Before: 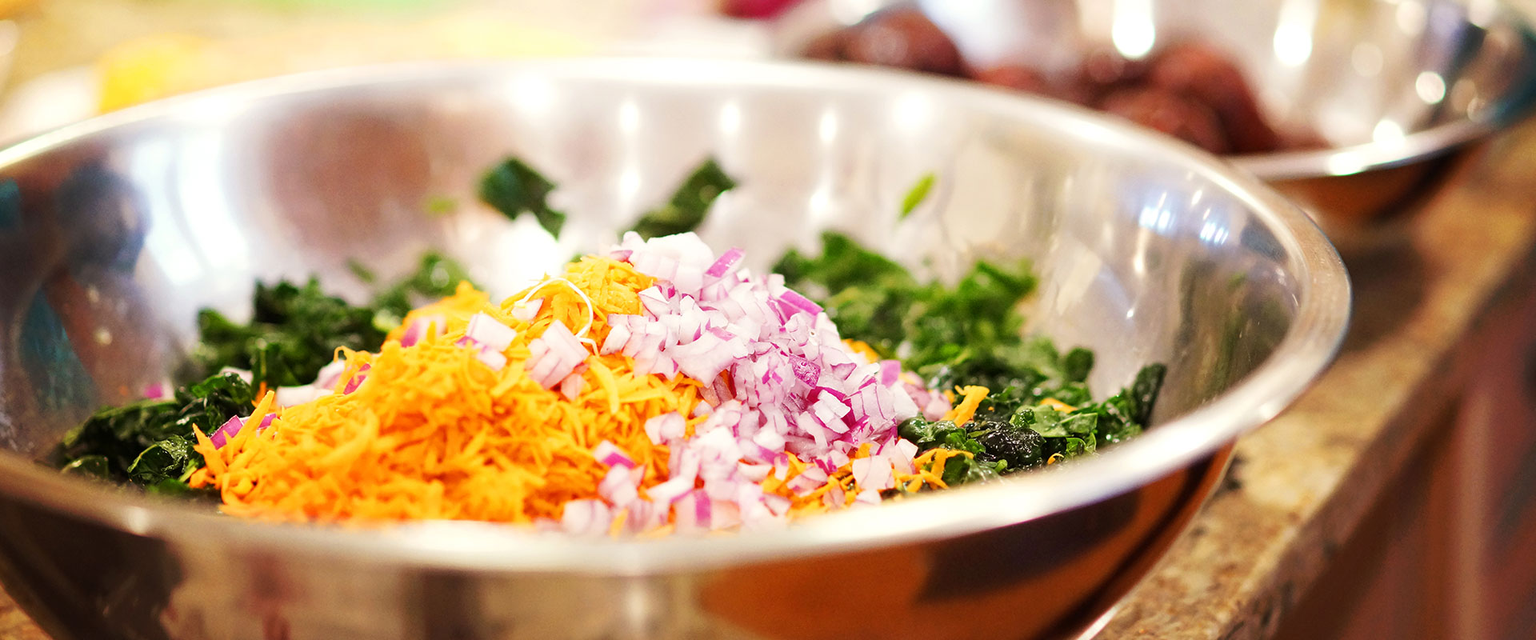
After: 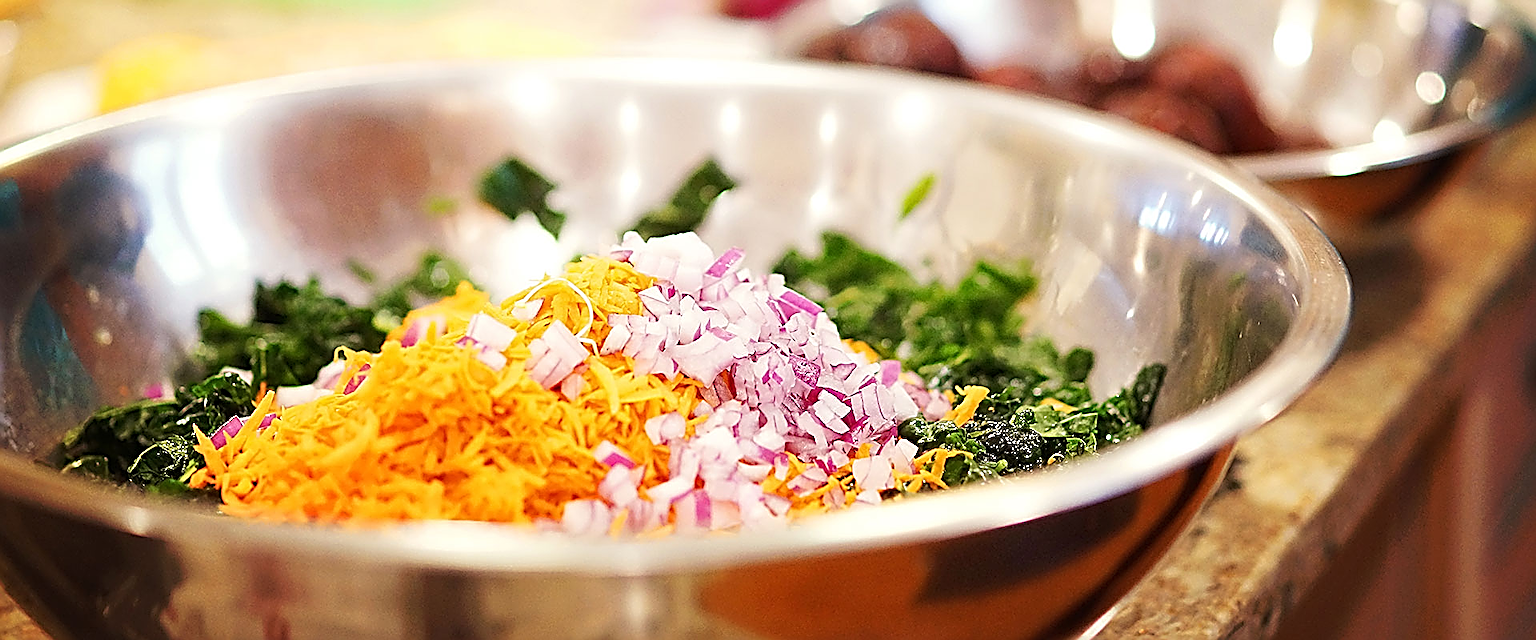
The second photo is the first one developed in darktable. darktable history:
sharpen: amount 1.984
